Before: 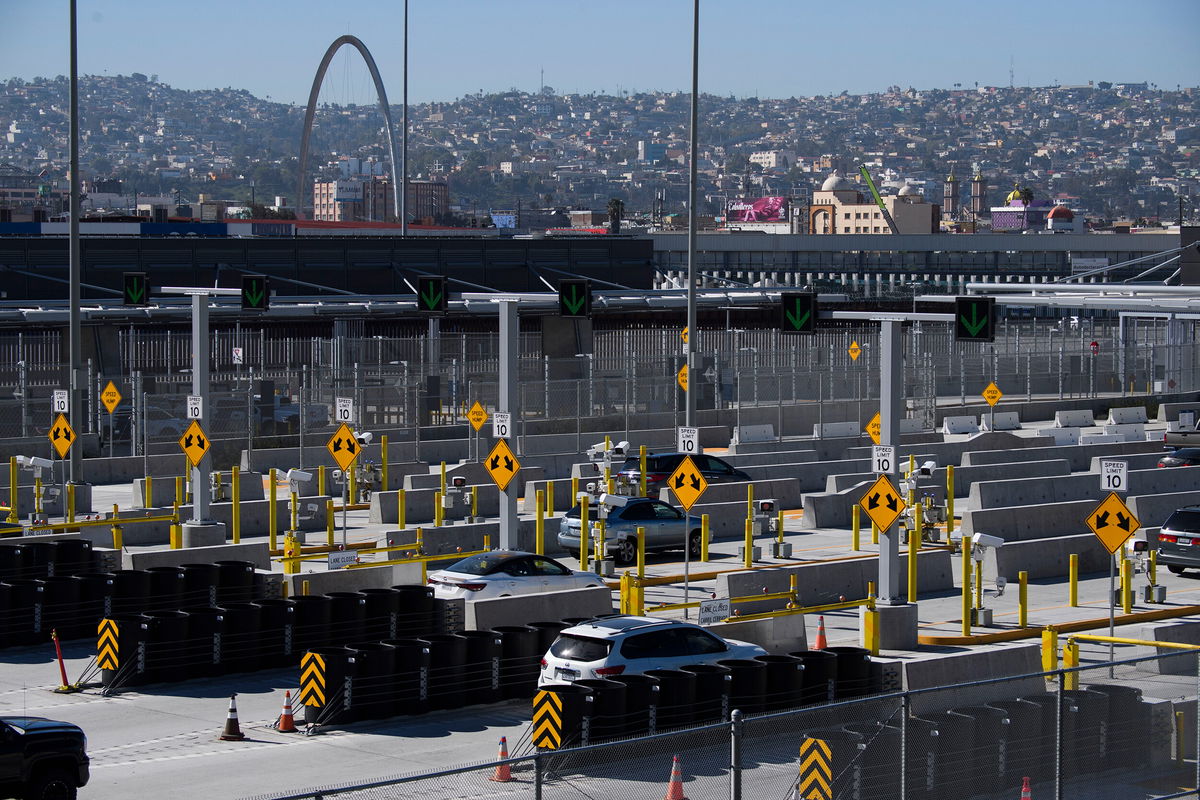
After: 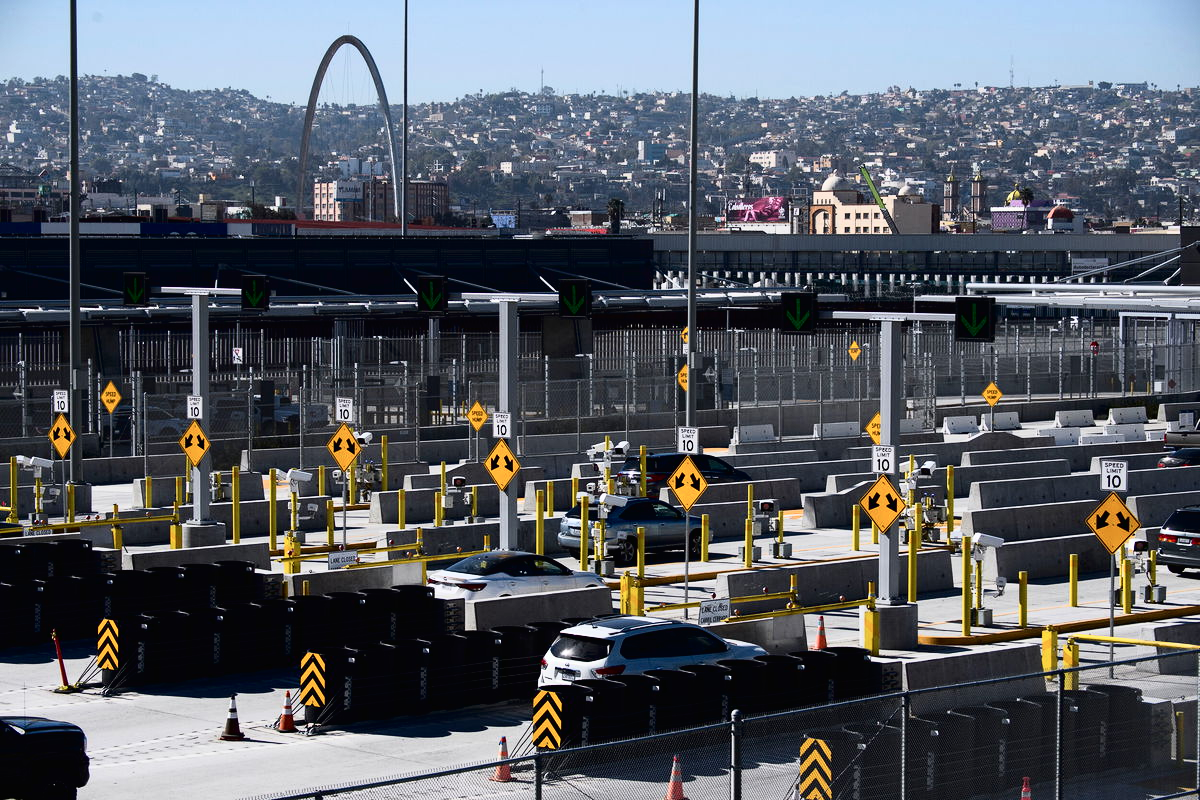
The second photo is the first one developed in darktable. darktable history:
tone curve: curves: ch0 [(0.016, 0.011) (0.084, 0.026) (0.469, 0.508) (0.721, 0.862) (1, 1)], color space Lab, independent channels, preserve colors none
